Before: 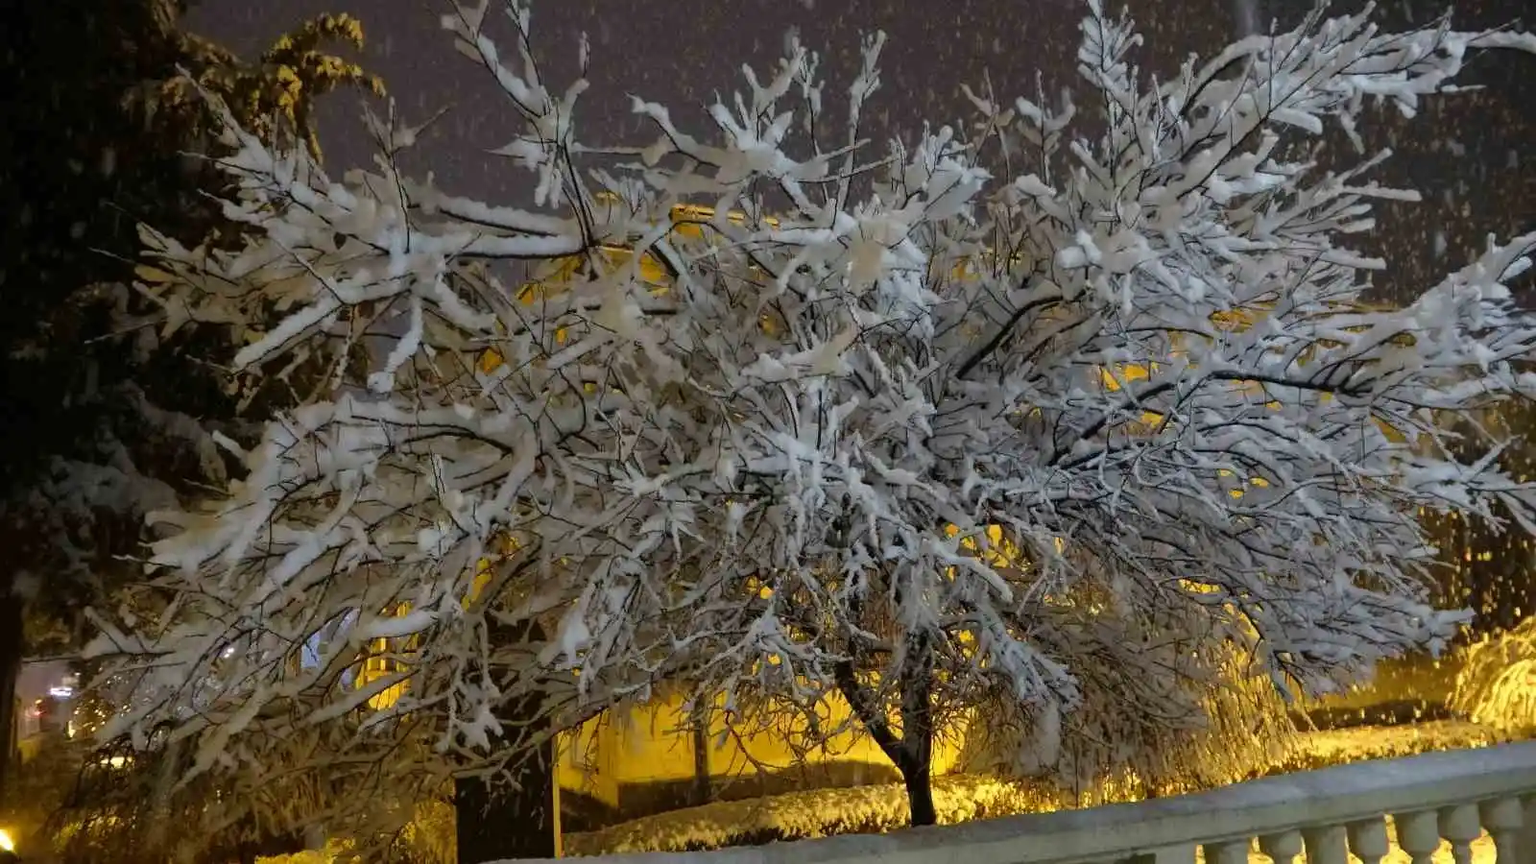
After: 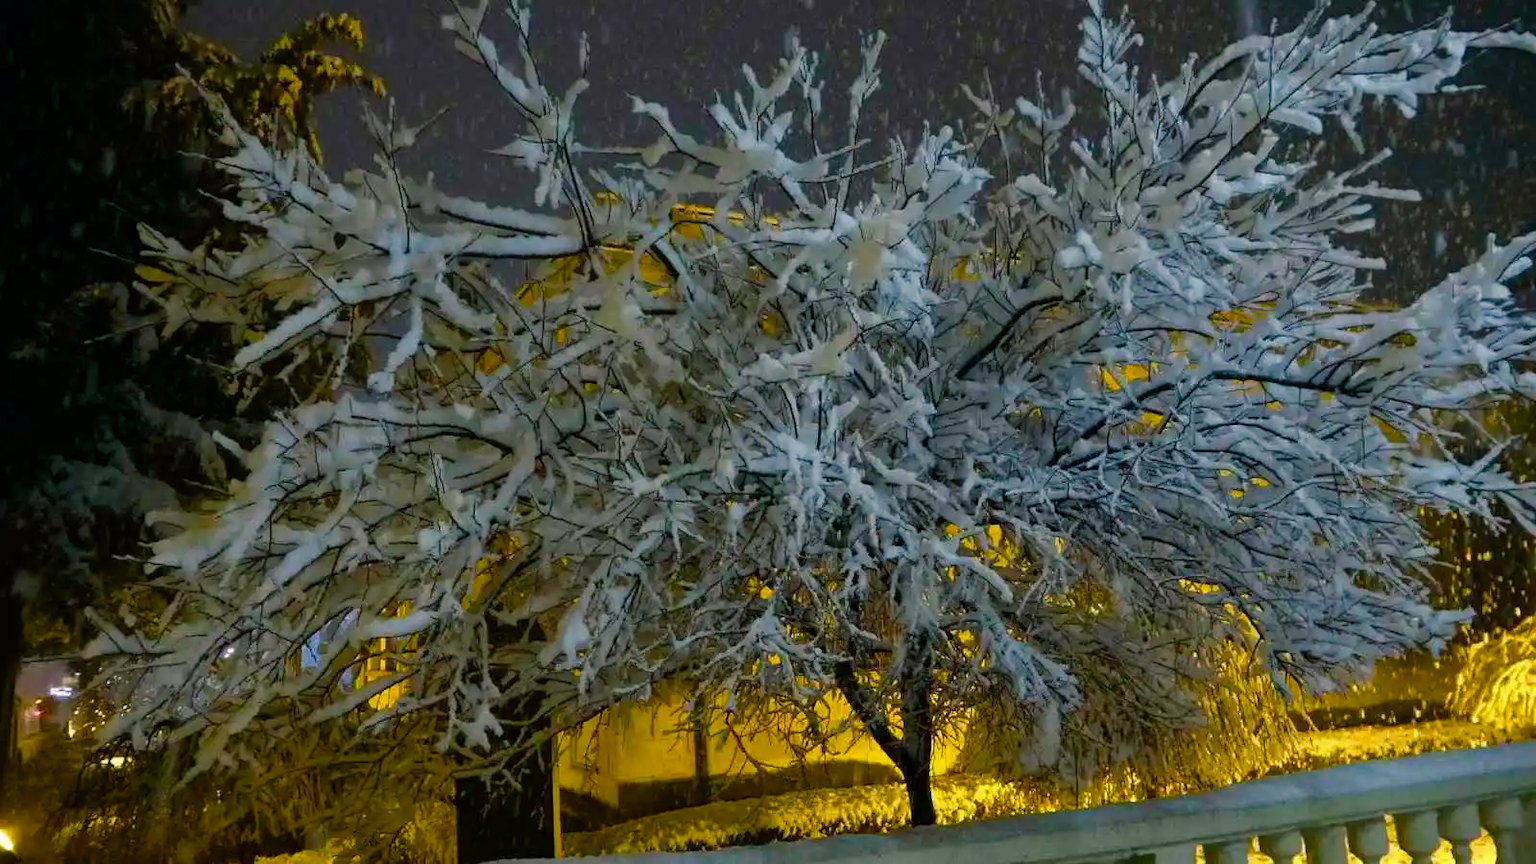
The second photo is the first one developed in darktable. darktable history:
color balance rgb: power › luminance -7.716%, power › chroma 1.114%, power › hue 217.03°, perceptual saturation grading › global saturation 39.021%, perceptual saturation grading › highlights -25.761%, perceptual saturation grading › mid-tones 34.787%, perceptual saturation grading › shadows 35.815%, global vibrance 14.412%
